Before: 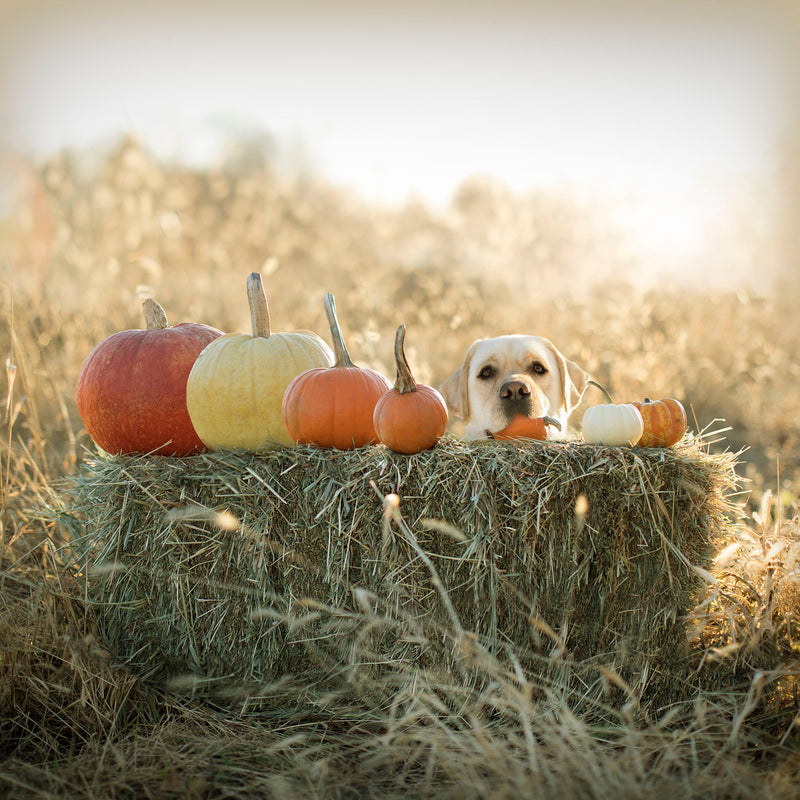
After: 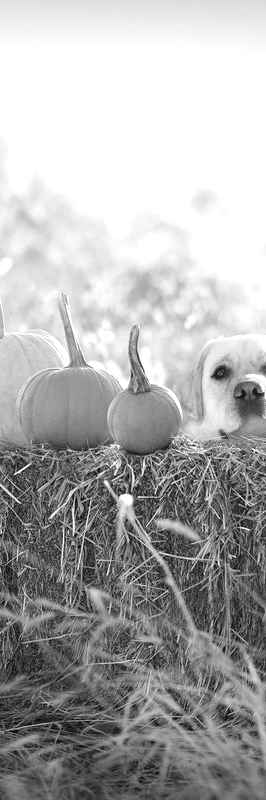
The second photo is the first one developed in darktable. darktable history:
exposure: black level correction -0.002, exposure 0.54 EV, compensate highlight preservation false
crop: left 33.36%, right 33.36%
monochrome: a 32, b 64, size 2.3
